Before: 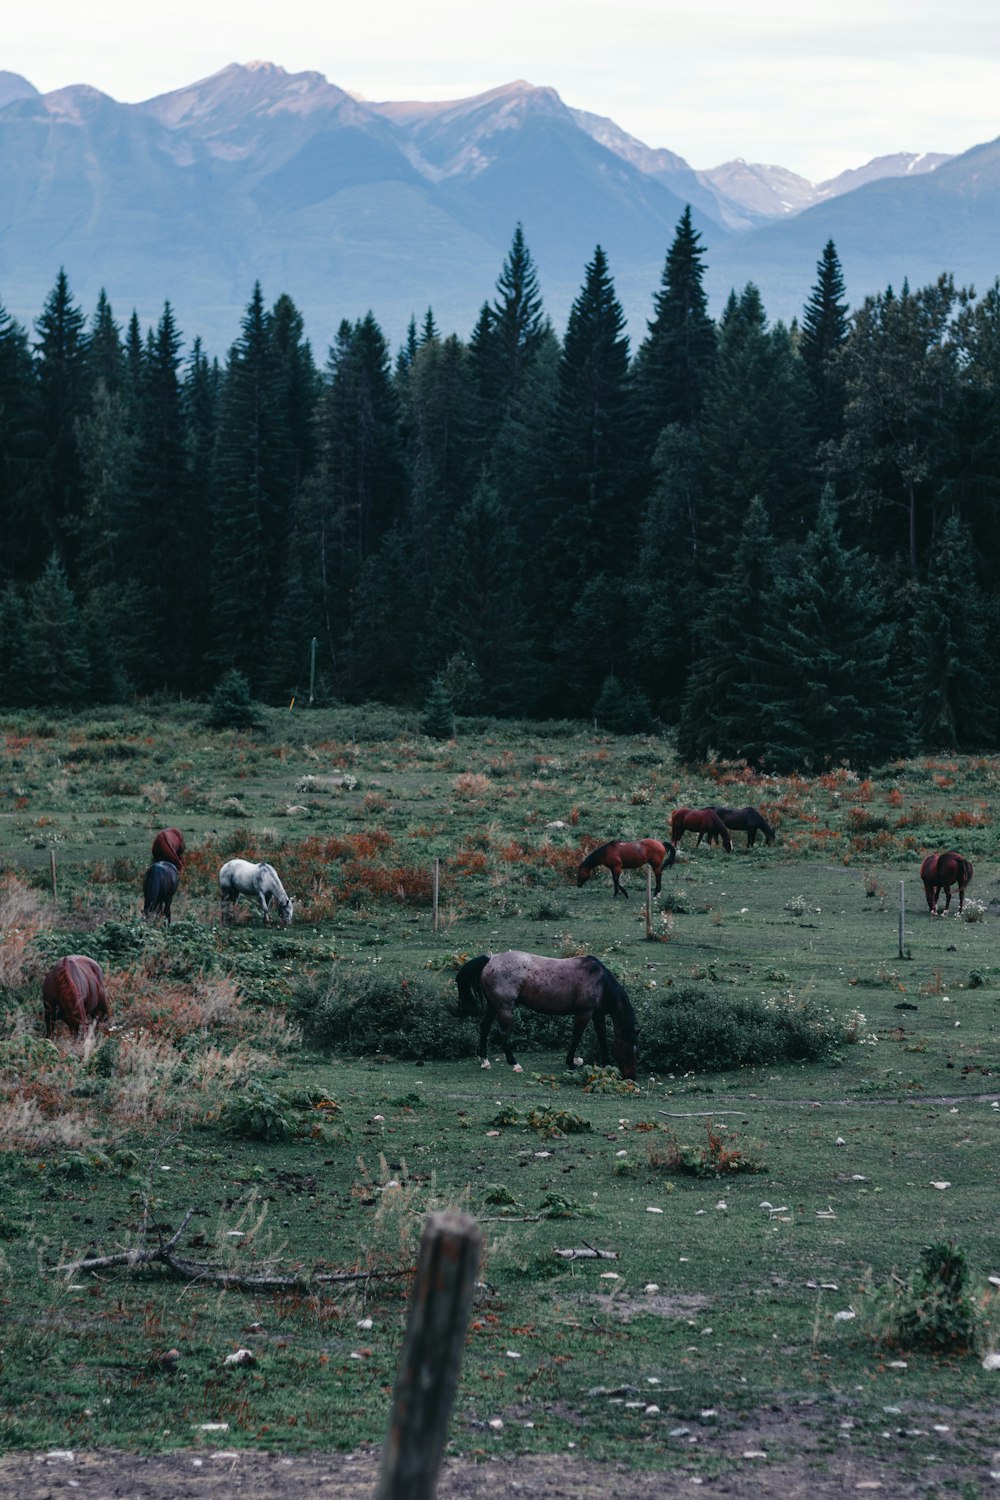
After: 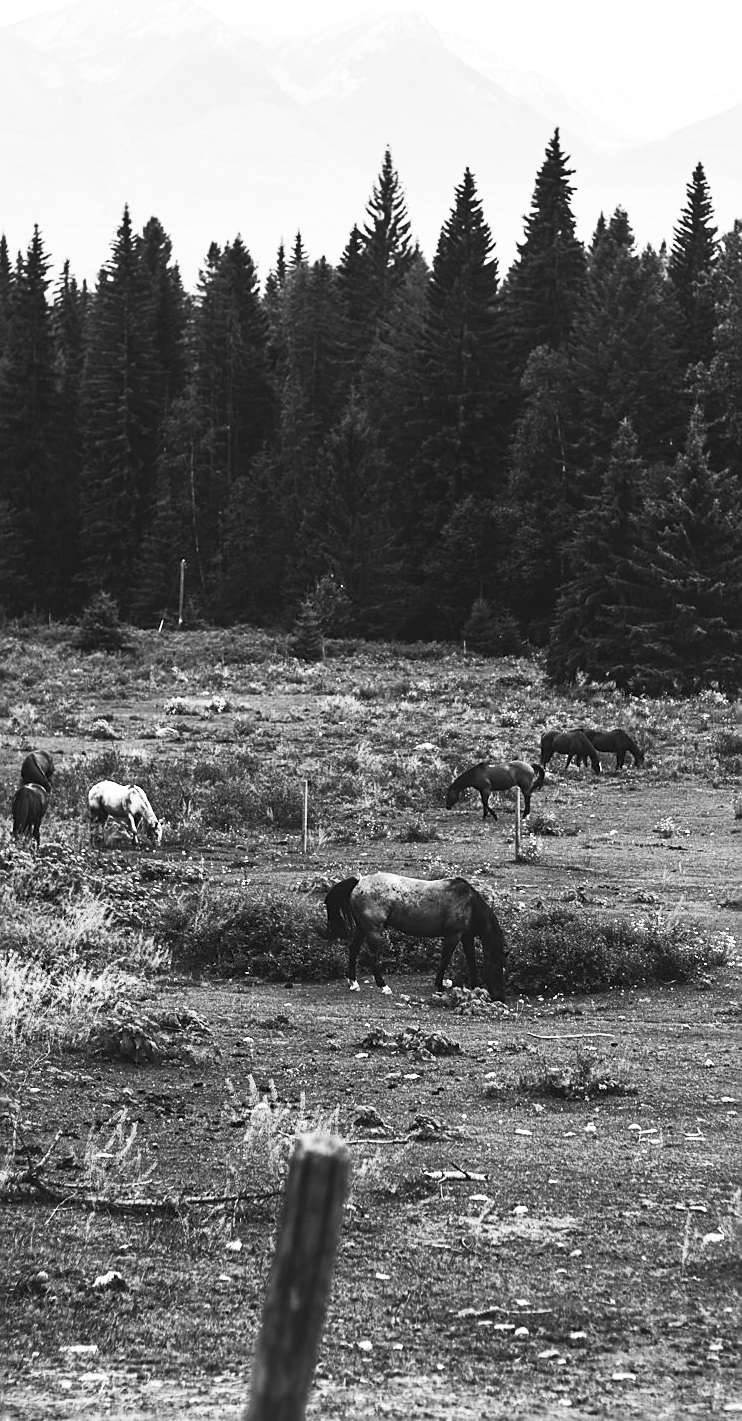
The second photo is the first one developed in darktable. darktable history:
sharpen: on, module defaults
exposure: black level correction 0, exposure 0.5 EV, compensate highlight preservation false
crop and rotate: left 13.15%, top 5.251%, right 12.609%
contrast brightness saturation: contrast 0.53, brightness 0.47, saturation -1
tone equalizer: -8 EV -0.001 EV, -7 EV 0.001 EV, -6 EV -0.002 EV, -5 EV -0.003 EV, -4 EV -0.062 EV, -3 EV -0.222 EV, -2 EV -0.267 EV, -1 EV 0.105 EV, +0 EV 0.303 EV
